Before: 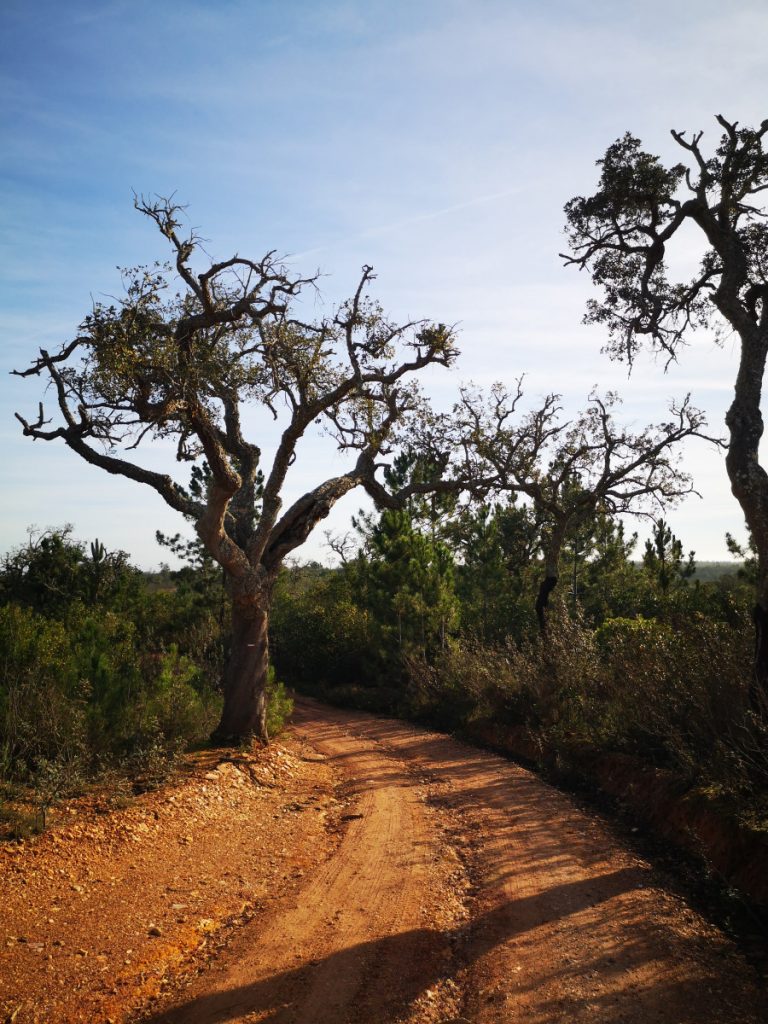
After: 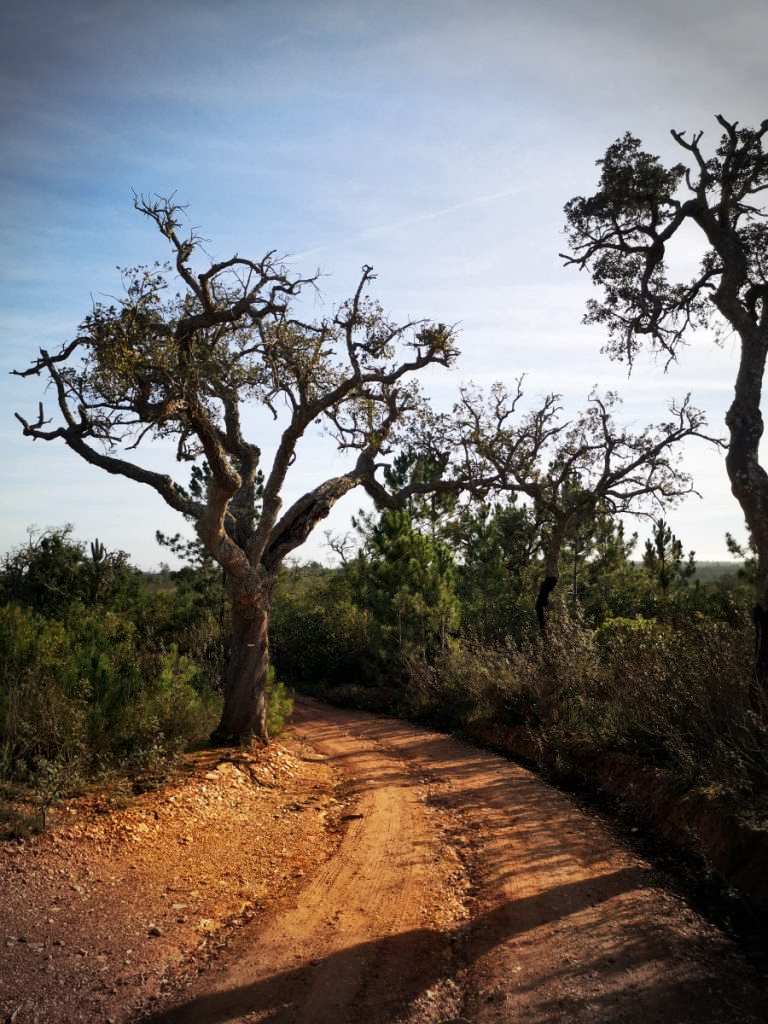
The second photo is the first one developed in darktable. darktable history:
vignetting: fall-off radius 31.48%, brightness -0.472
local contrast: mode bilateral grid, contrast 20, coarseness 50, detail 132%, midtone range 0.2
